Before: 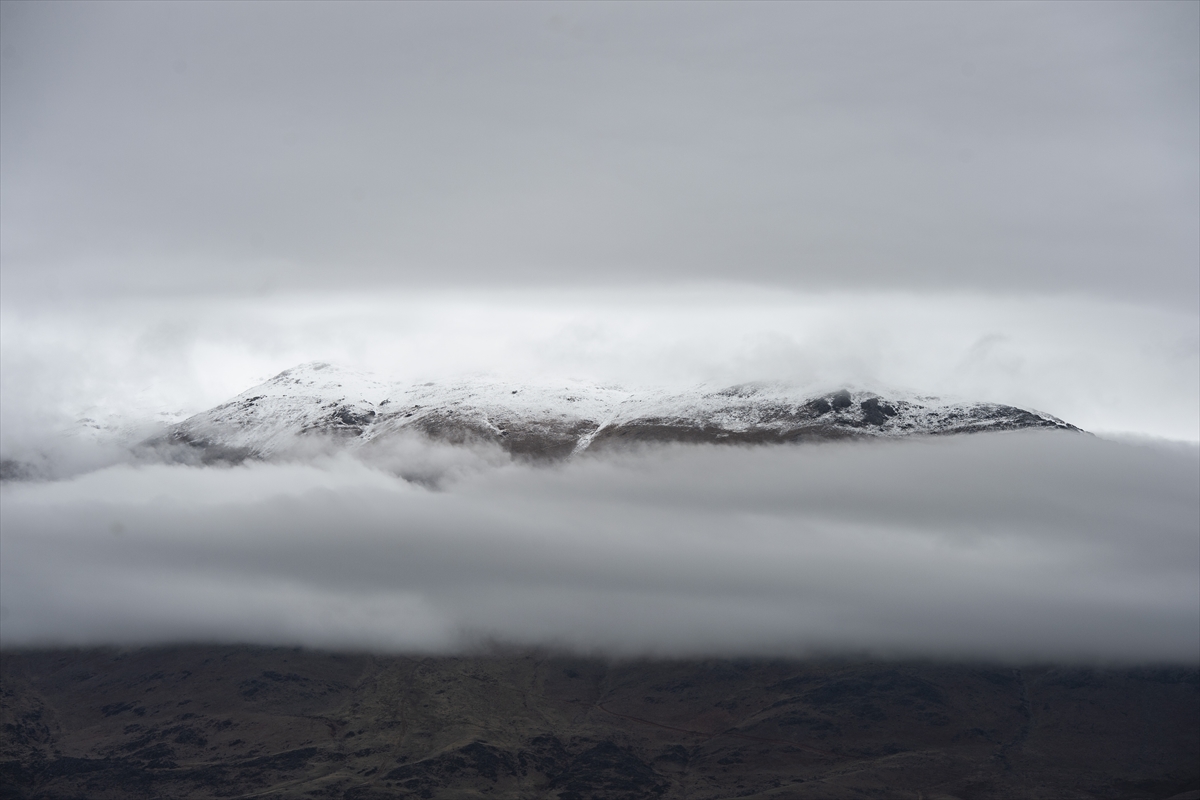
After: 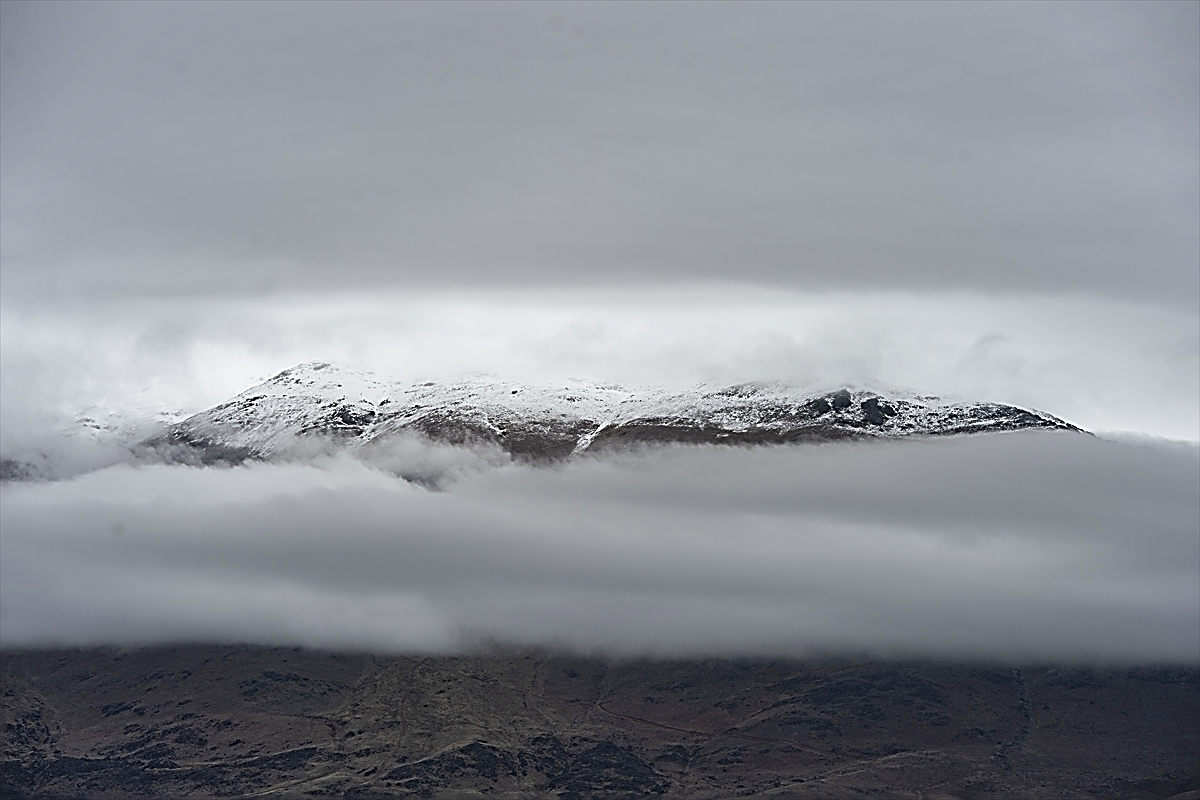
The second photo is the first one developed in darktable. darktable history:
sharpen: amount 1.861
contrast brightness saturation: contrast 0.04, saturation 0.07
shadows and highlights: highlights color adjustment 0%, low approximation 0.01, soften with gaussian
